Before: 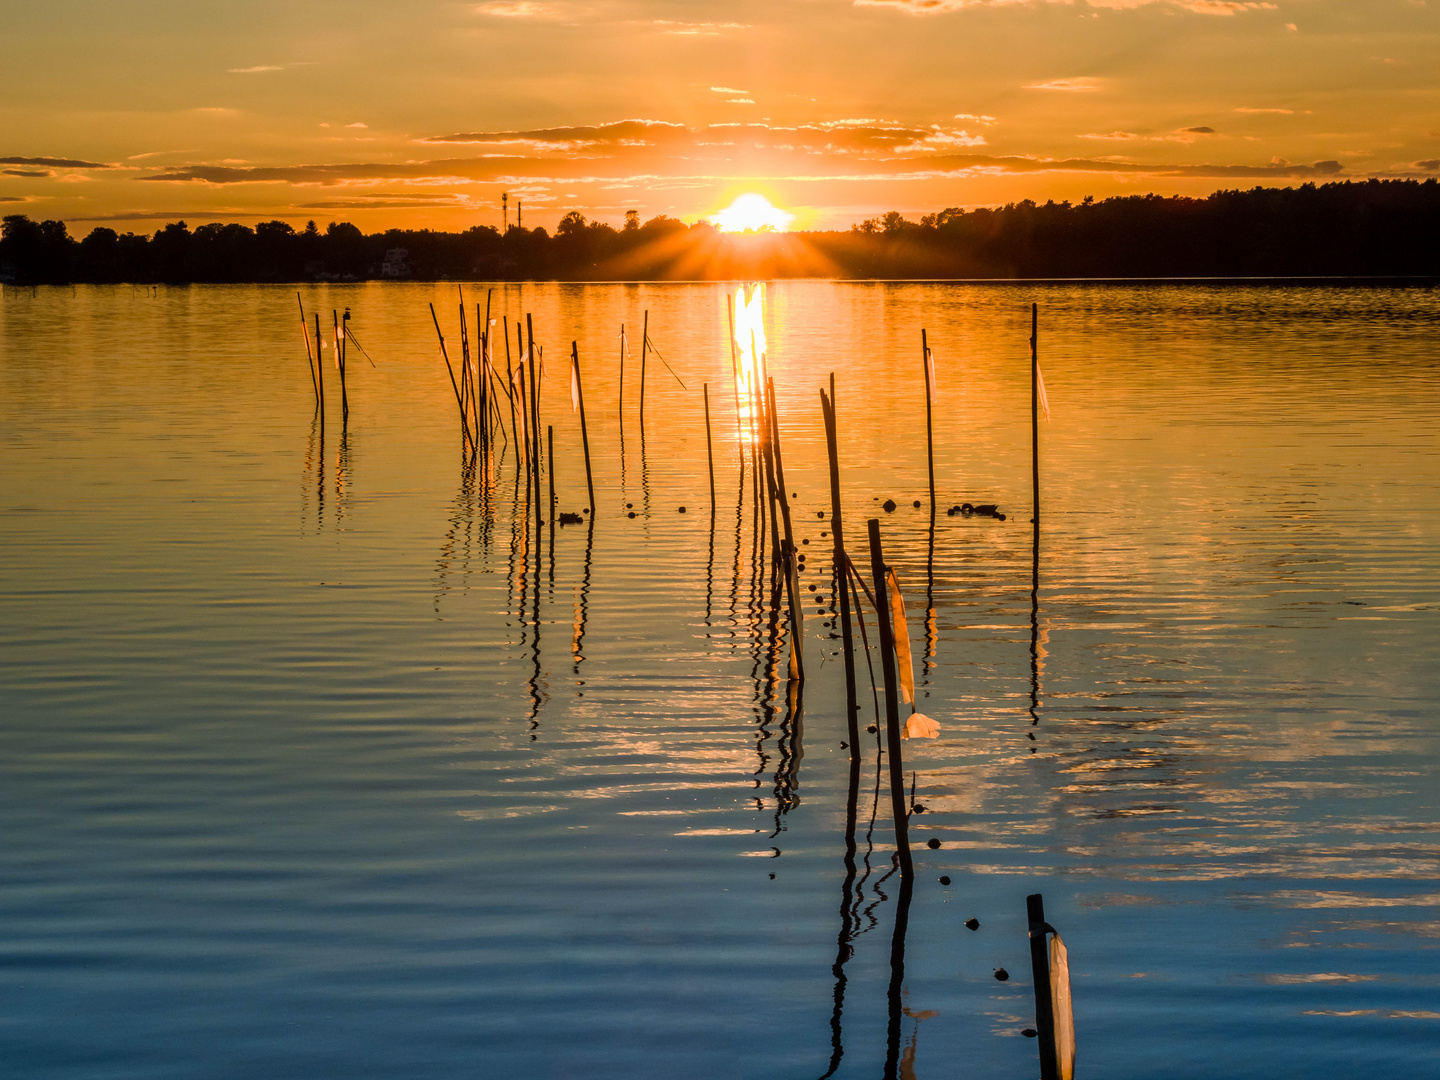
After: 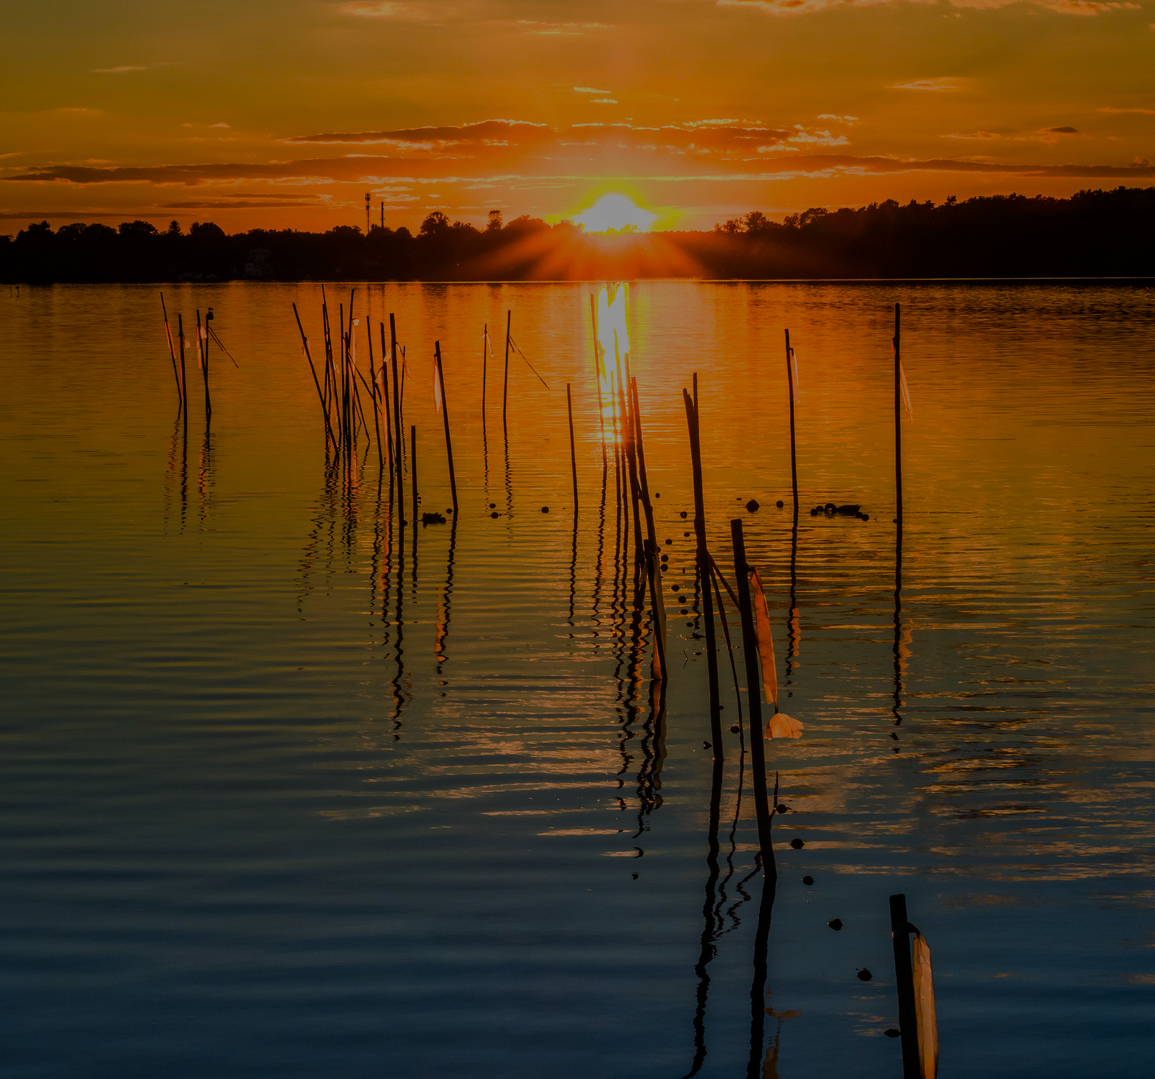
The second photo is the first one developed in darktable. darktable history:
tone equalizer: -8 EV -1.97 EV, -7 EV -1.96 EV, -6 EV -1.96 EV, -5 EV -1.97 EV, -4 EV -1.97 EV, -3 EV -1.98 EV, -2 EV -1.98 EV, -1 EV -1.63 EV, +0 EV -1.98 EV, mask exposure compensation -0.495 EV
crop and rotate: left 9.53%, right 10.202%
exposure: compensate highlight preservation false
color zones: curves: ch0 [(0.224, 0.526) (0.75, 0.5)]; ch1 [(0.055, 0.526) (0.224, 0.761) (0.377, 0.526) (0.75, 0.5)]
